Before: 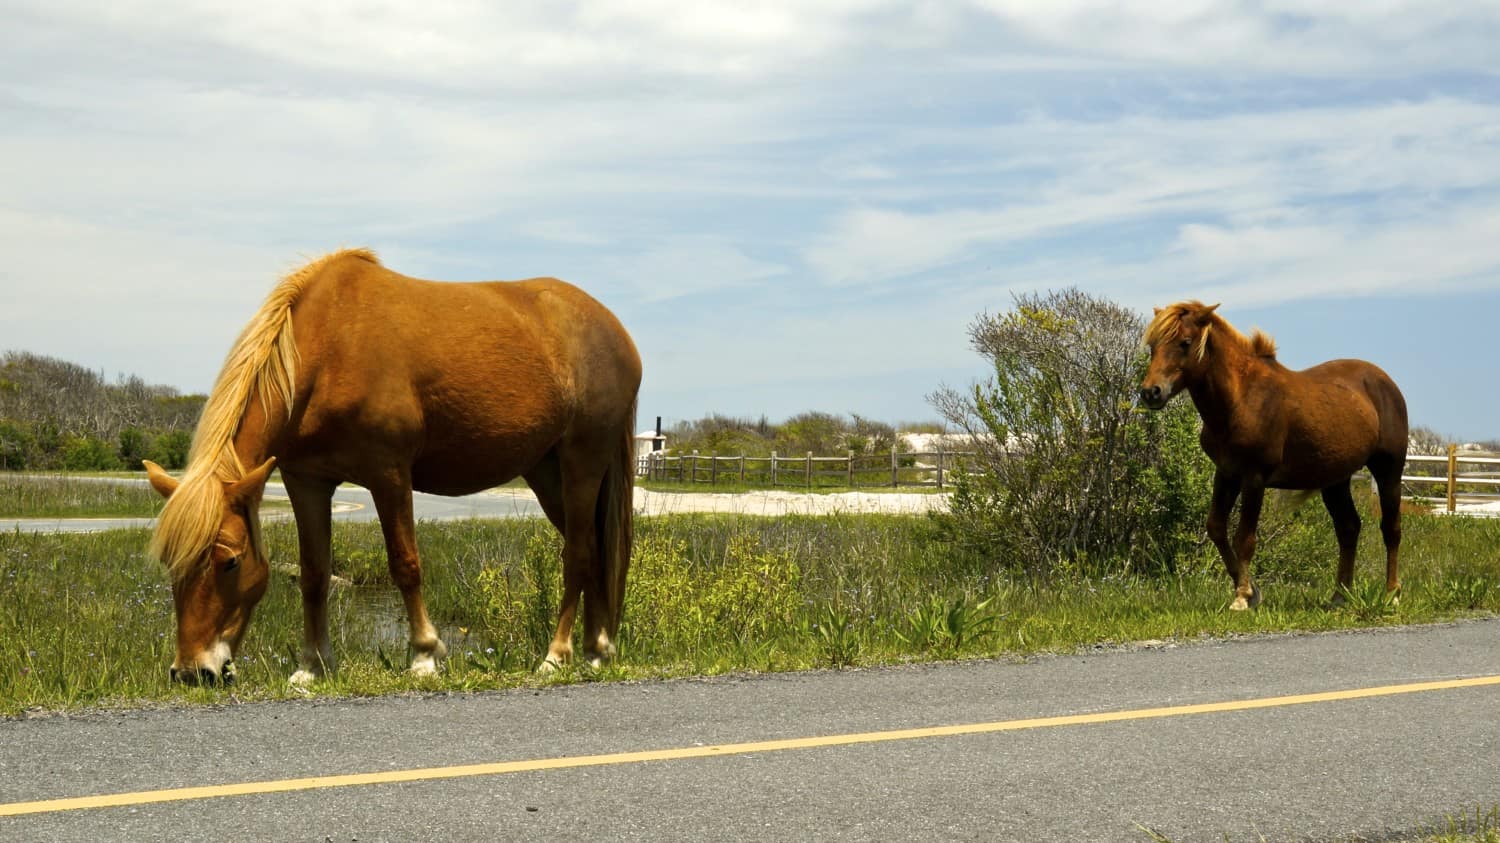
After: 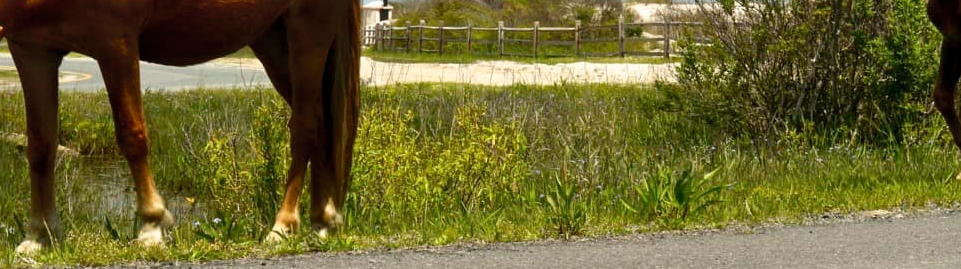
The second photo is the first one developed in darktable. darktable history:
crop: left 18.208%, top 51.123%, right 17.665%, bottom 16.874%
shadows and highlights: shadows 61.81, white point adjustment 0.472, highlights -33.95, compress 83.42%
